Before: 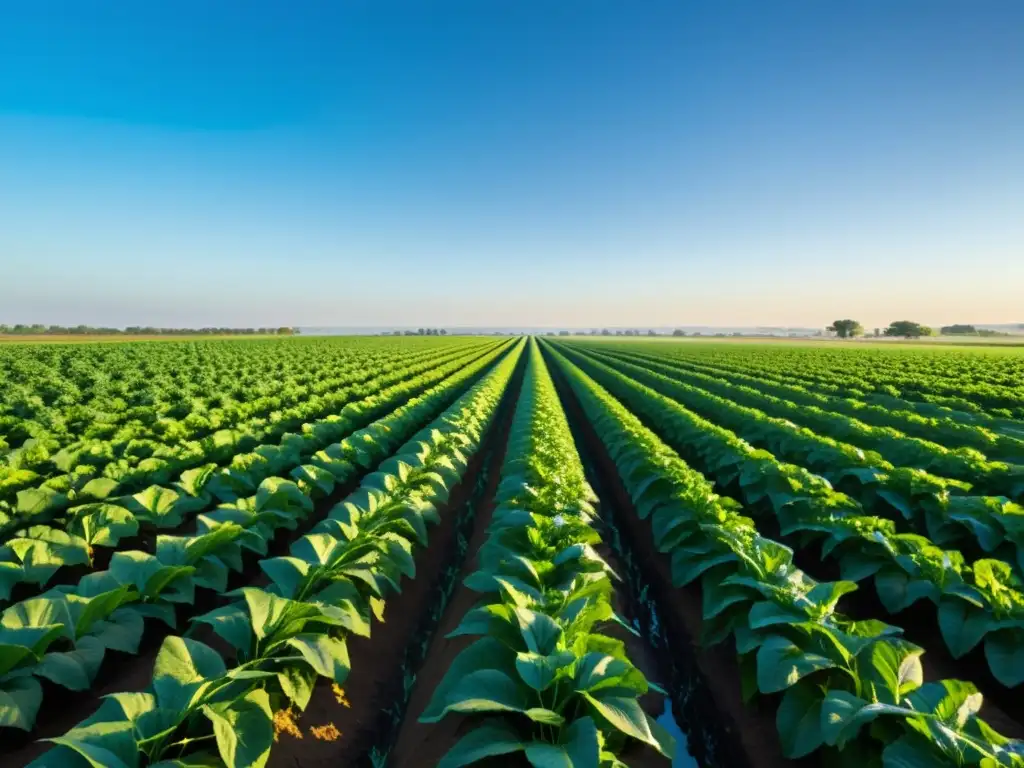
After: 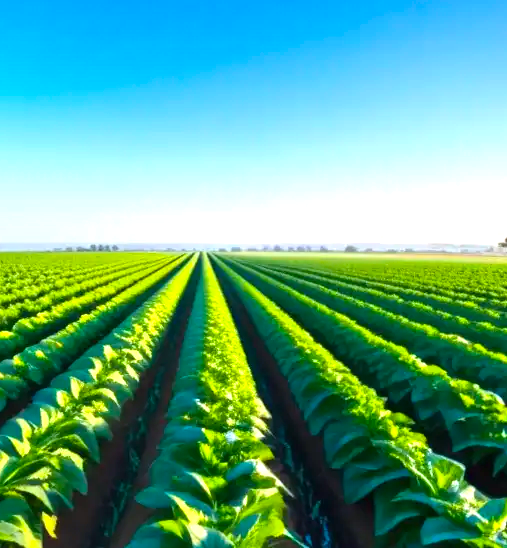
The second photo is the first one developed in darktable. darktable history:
color calibration: illuminant as shot in camera, x 0.358, y 0.373, temperature 4628.91 K
color balance rgb: perceptual saturation grading › global saturation 20%, global vibrance 20%
exposure: black level correction 0, exposure 0.7 EV, compensate exposure bias true, compensate highlight preservation false
crop: left 32.075%, top 10.976%, right 18.355%, bottom 17.596%
